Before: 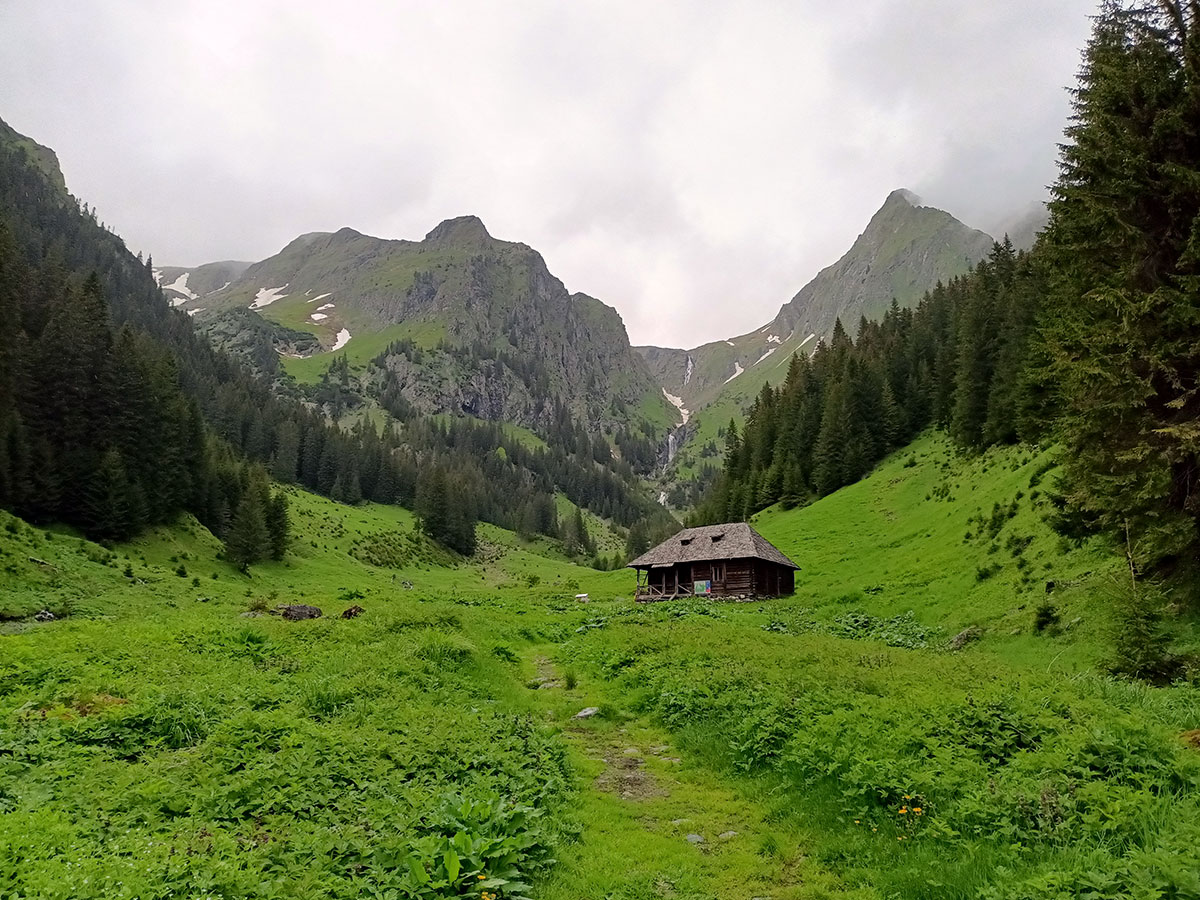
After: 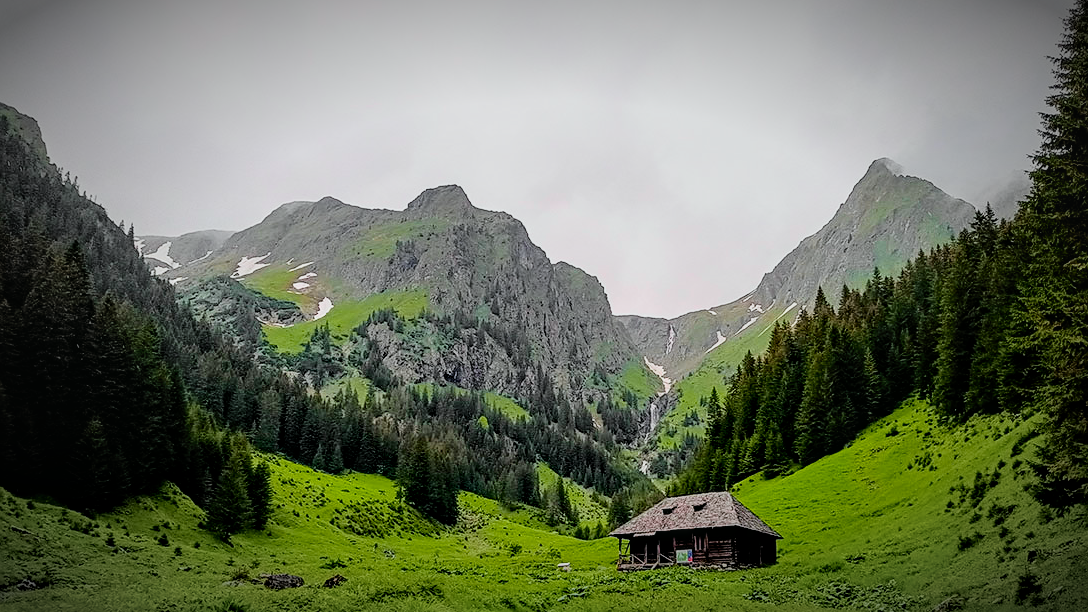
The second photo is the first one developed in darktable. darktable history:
exposure: black level correction 0.002, exposure -0.1 EV, compensate highlight preservation false
sharpen: radius 1.272, amount 0.305, threshold 0
crop: left 1.509%, top 3.452%, right 7.696%, bottom 28.452%
vignetting: fall-off start 67.5%, fall-off radius 67.23%, brightness -0.813, automatic ratio true
white balance: red 0.983, blue 1.036
tone curve: curves: ch0 [(0, 0.012) (0.144, 0.137) (0.326, 0.386) (0.489, 0.573) (0.656, 0.763) (0.849, 0.902) (1, 0.974)]; ch1 [(0, 0) (0.366, 0.367) (0.475, 0.453) (0.494, 0.493) (0.504, 0.497) (0.544, 0.579) (0.562, 0.619) (0.622, 0.694) (1, 1)]; ch2 [(0, 0) (0.333, 0.346) (0.375, 0.375) (0.424, 0.43) (0.476, 0.492) (0.502, 0.503) (0.533, 0.541) (0.572, 0.615) (0.605, 0.656) (0.641, 0.709) (1, 1)], color space Lab, independent channels, preserve colors none
local contrast: detail 130%
filmic rgb: black relative exposure -7.75 EV, white relative exposure 4.4 EV, threshold 3 EV, hardness 3.76, latitude 38.11%, contrast 0.966, highlights saturation mix 10%, shadows ↔ highlights balance 4.59%, color science v4 (2020), enable highlight reconstruction true
